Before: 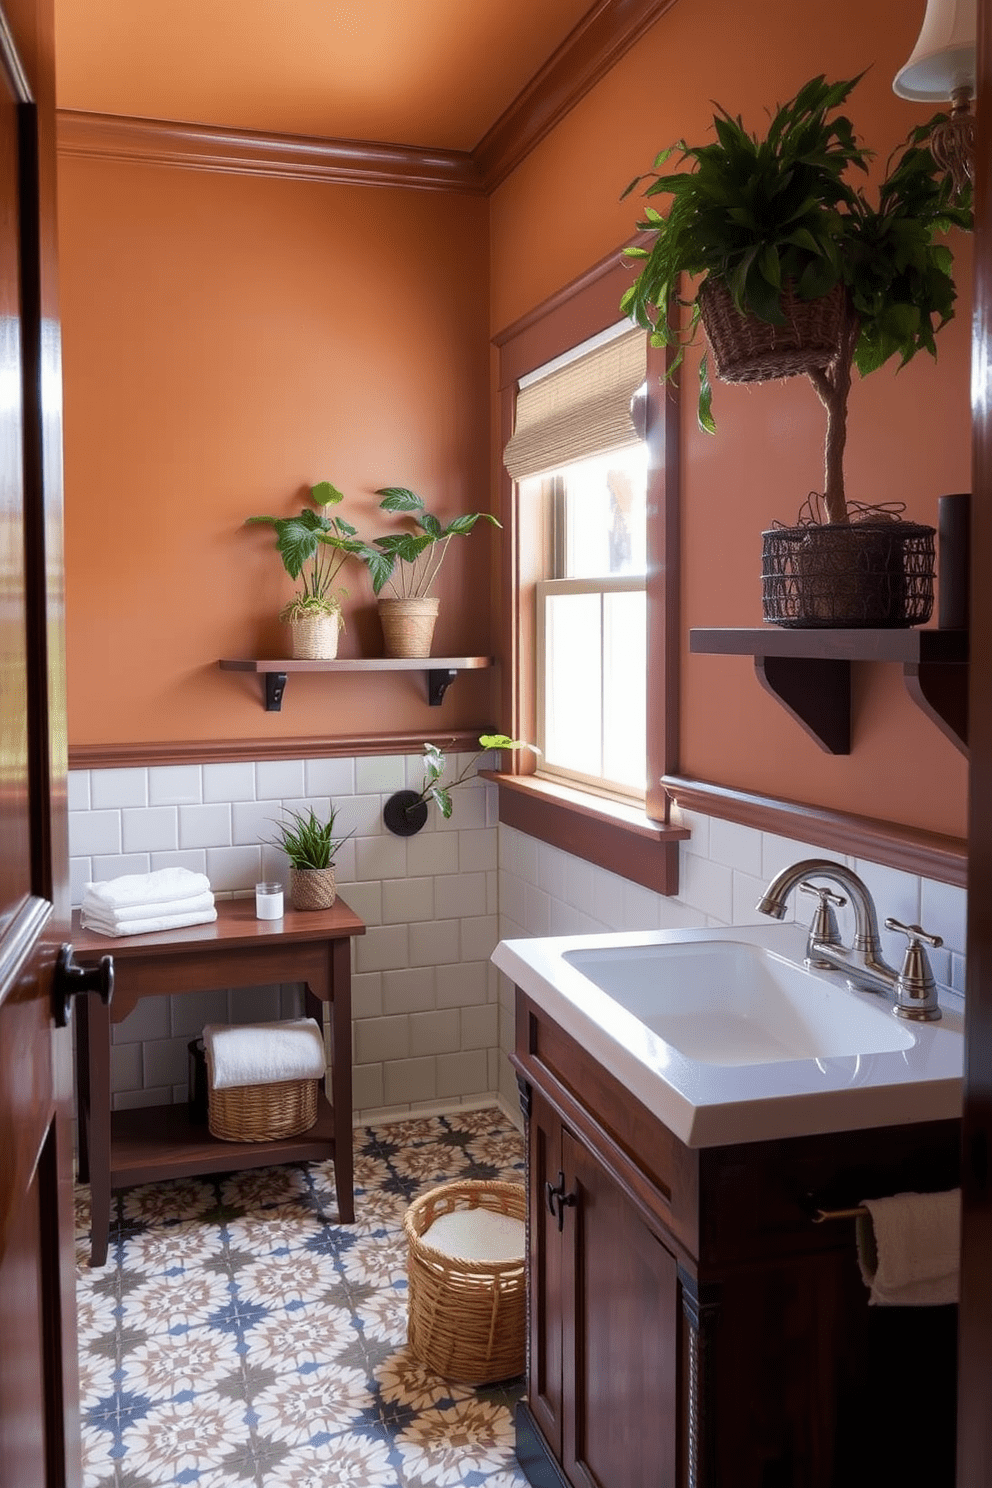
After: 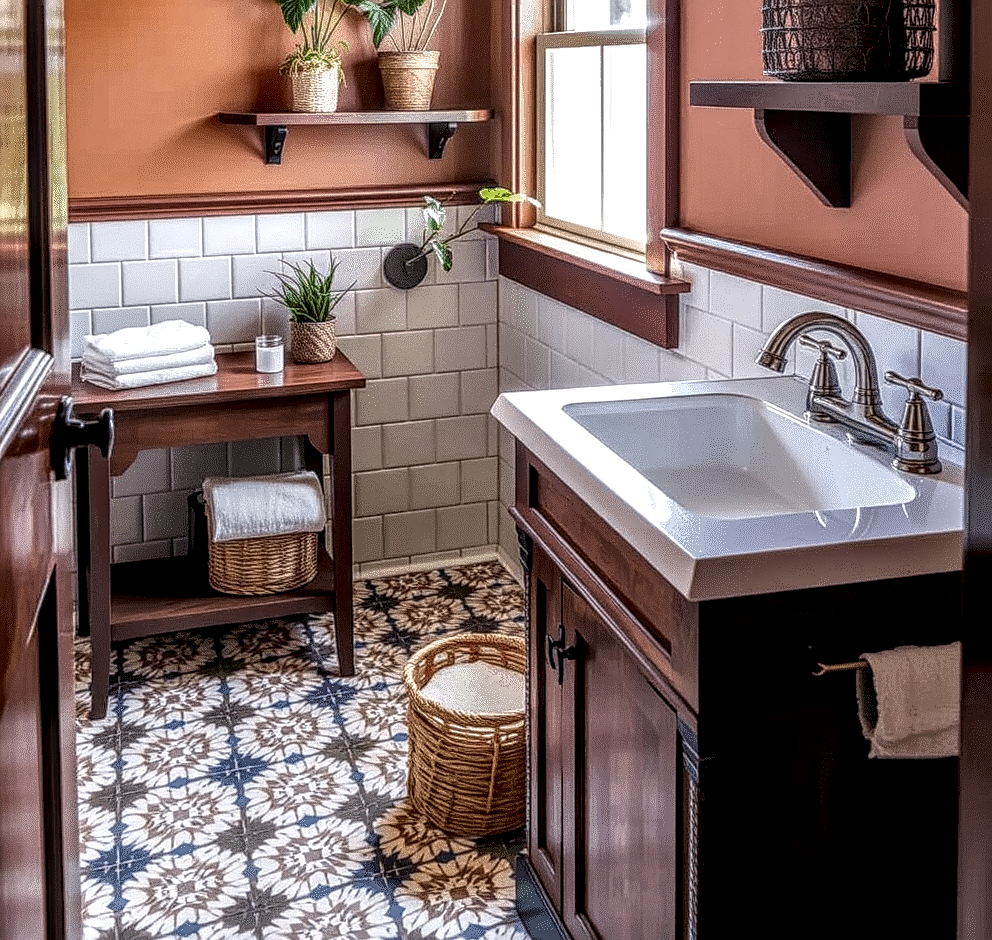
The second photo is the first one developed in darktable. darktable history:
sharpen: on, module defaults
crop and rotate: top 36.763%
local contrast: highlights 5%, shadows 5%, detail 298%, midtone range 0.307
